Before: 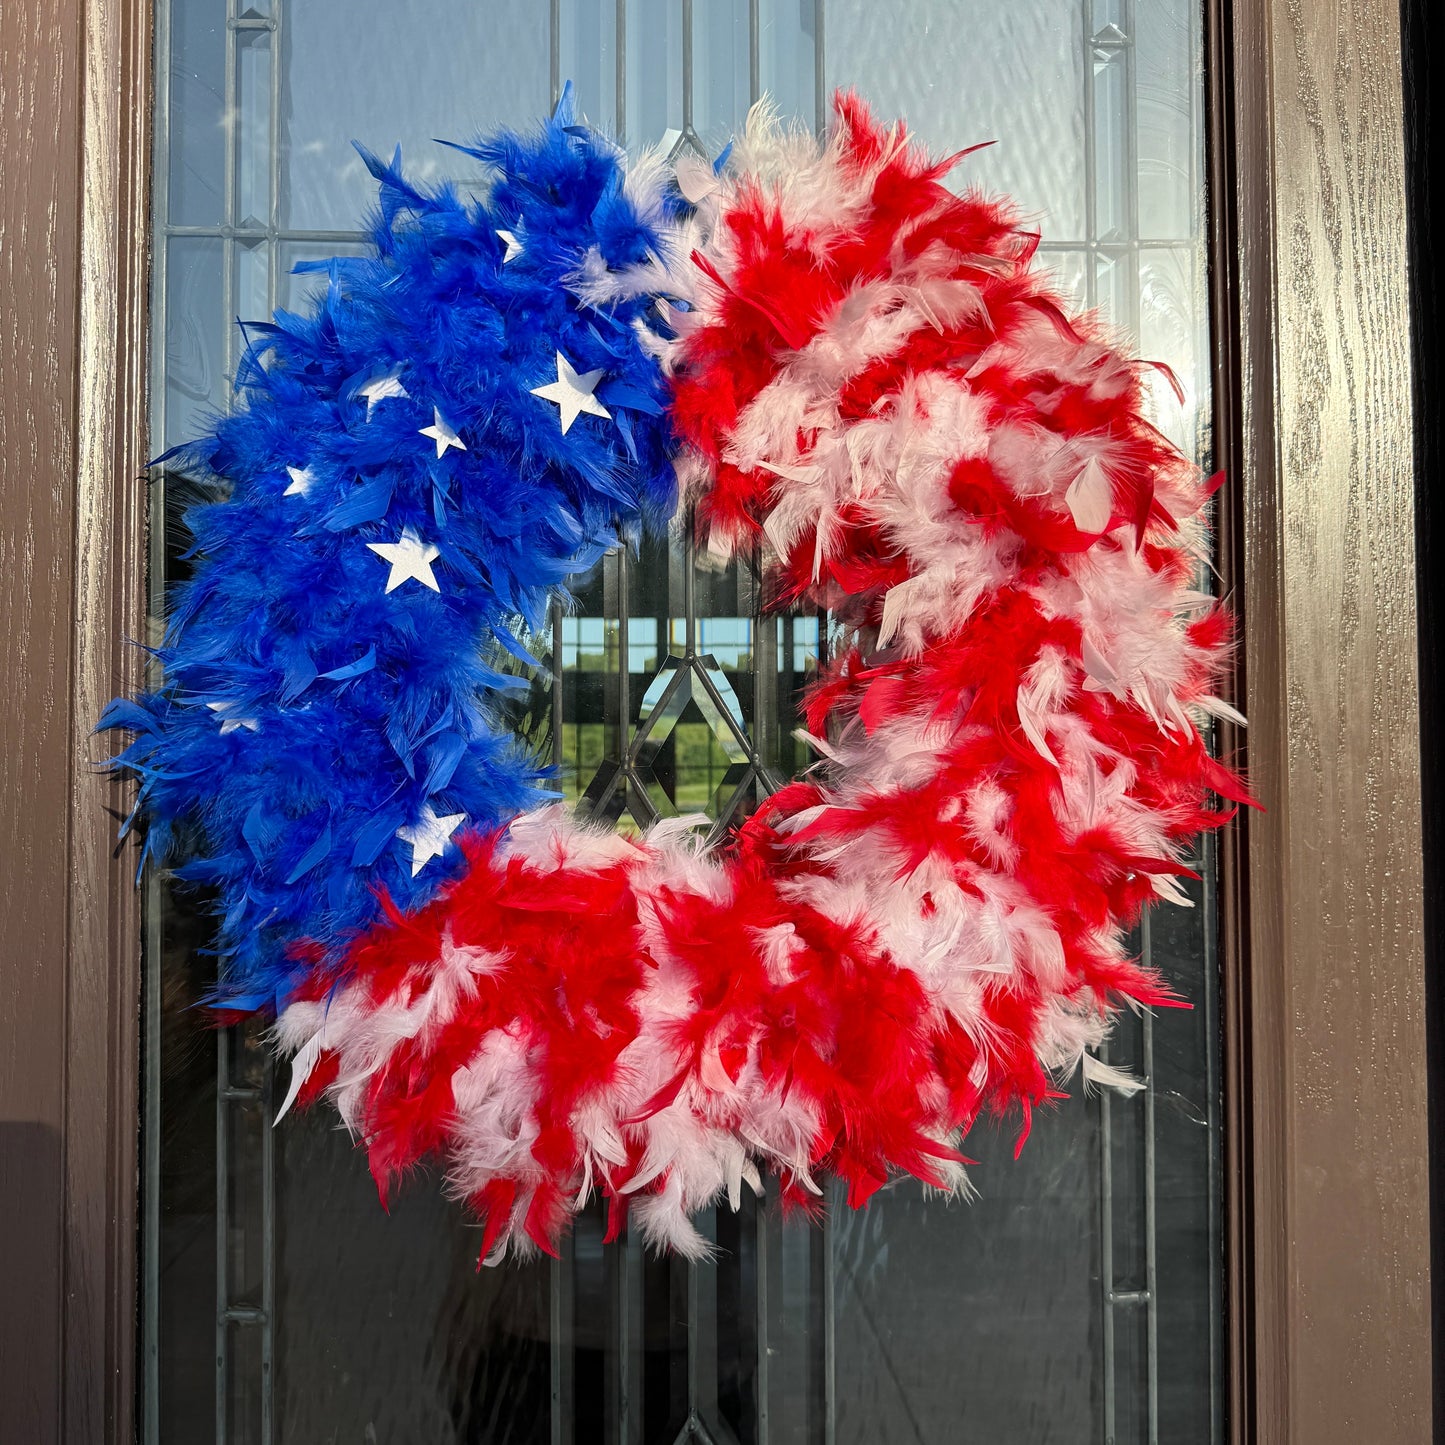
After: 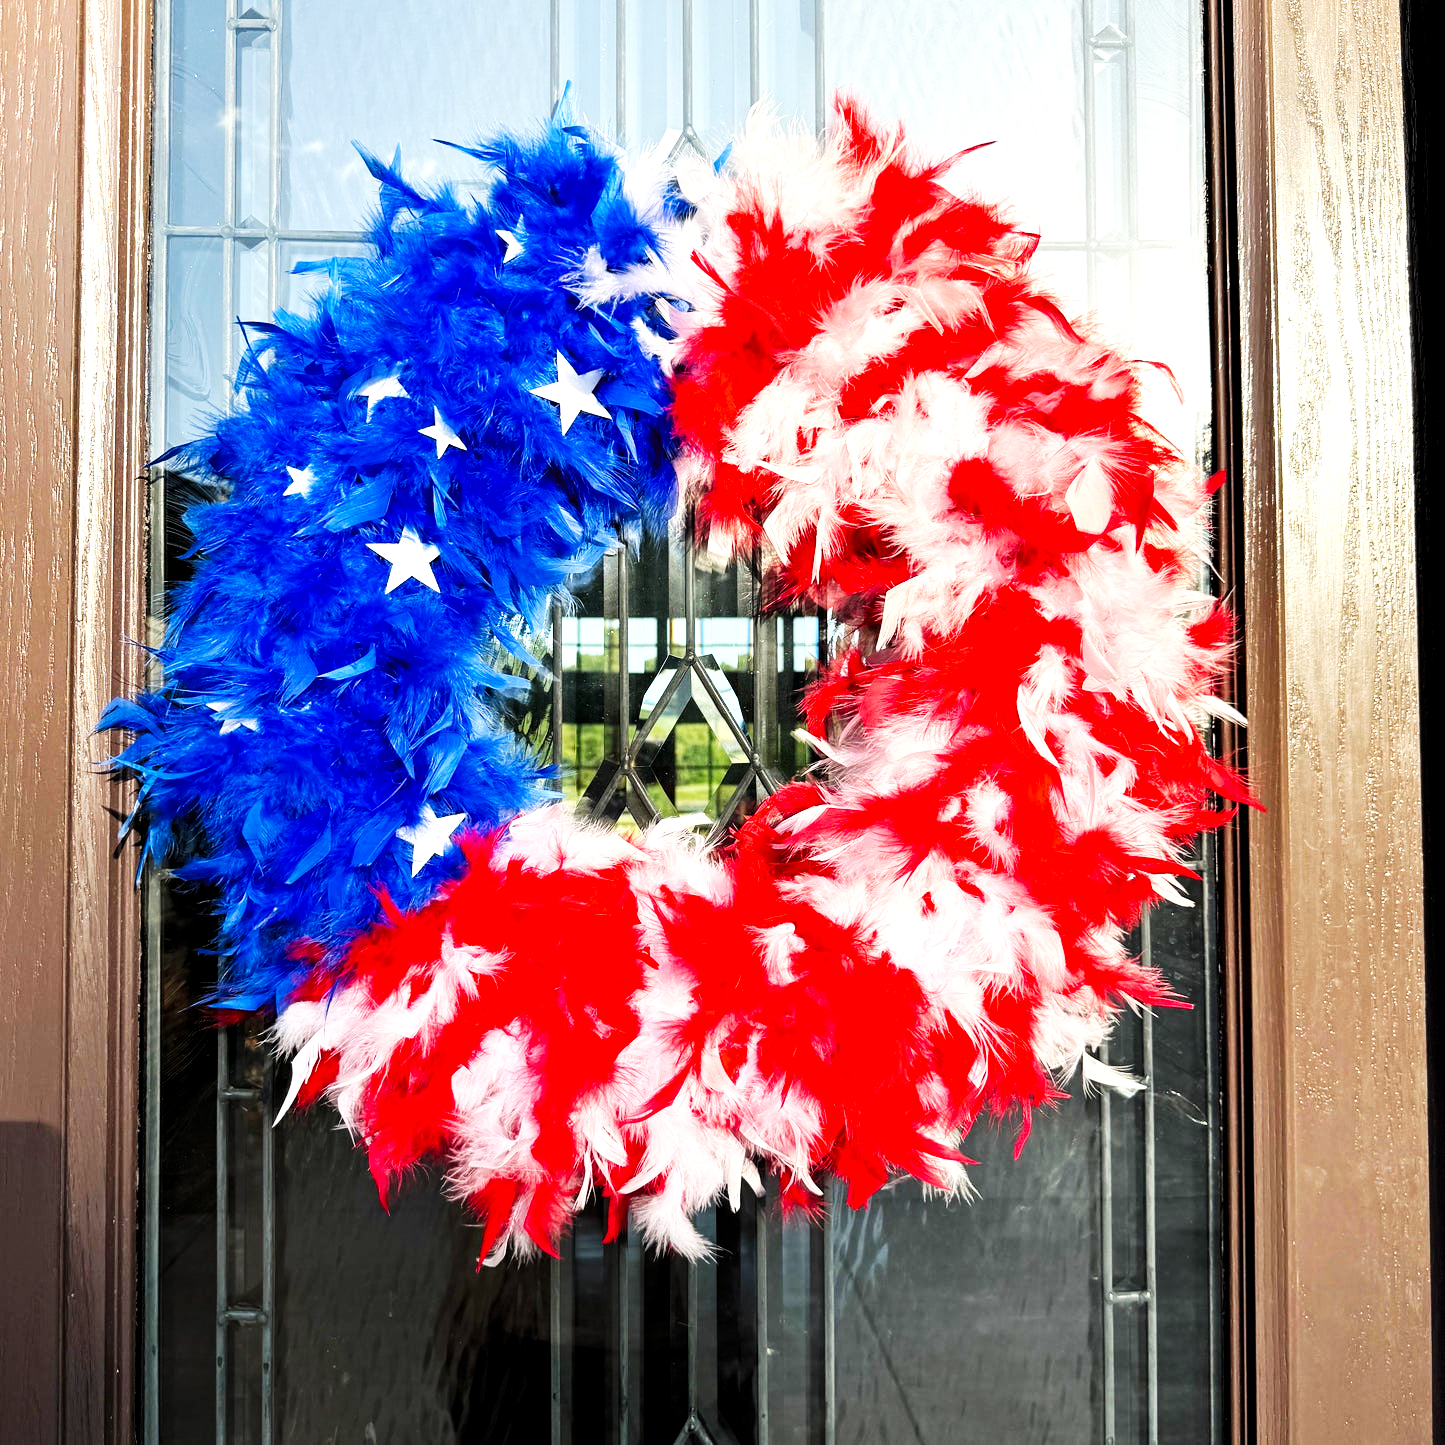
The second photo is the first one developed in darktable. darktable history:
levels: levels [0.016, 0.492, 0.969]
base curve: curves: ch0 [(0, 0) (0.007, 0.004) (0.027, 0.03) (0.046, 0.07) (0.207, 0.54) (0.442, 0.872) (0.673, 0.972) (1, 1)], preserve colors none
